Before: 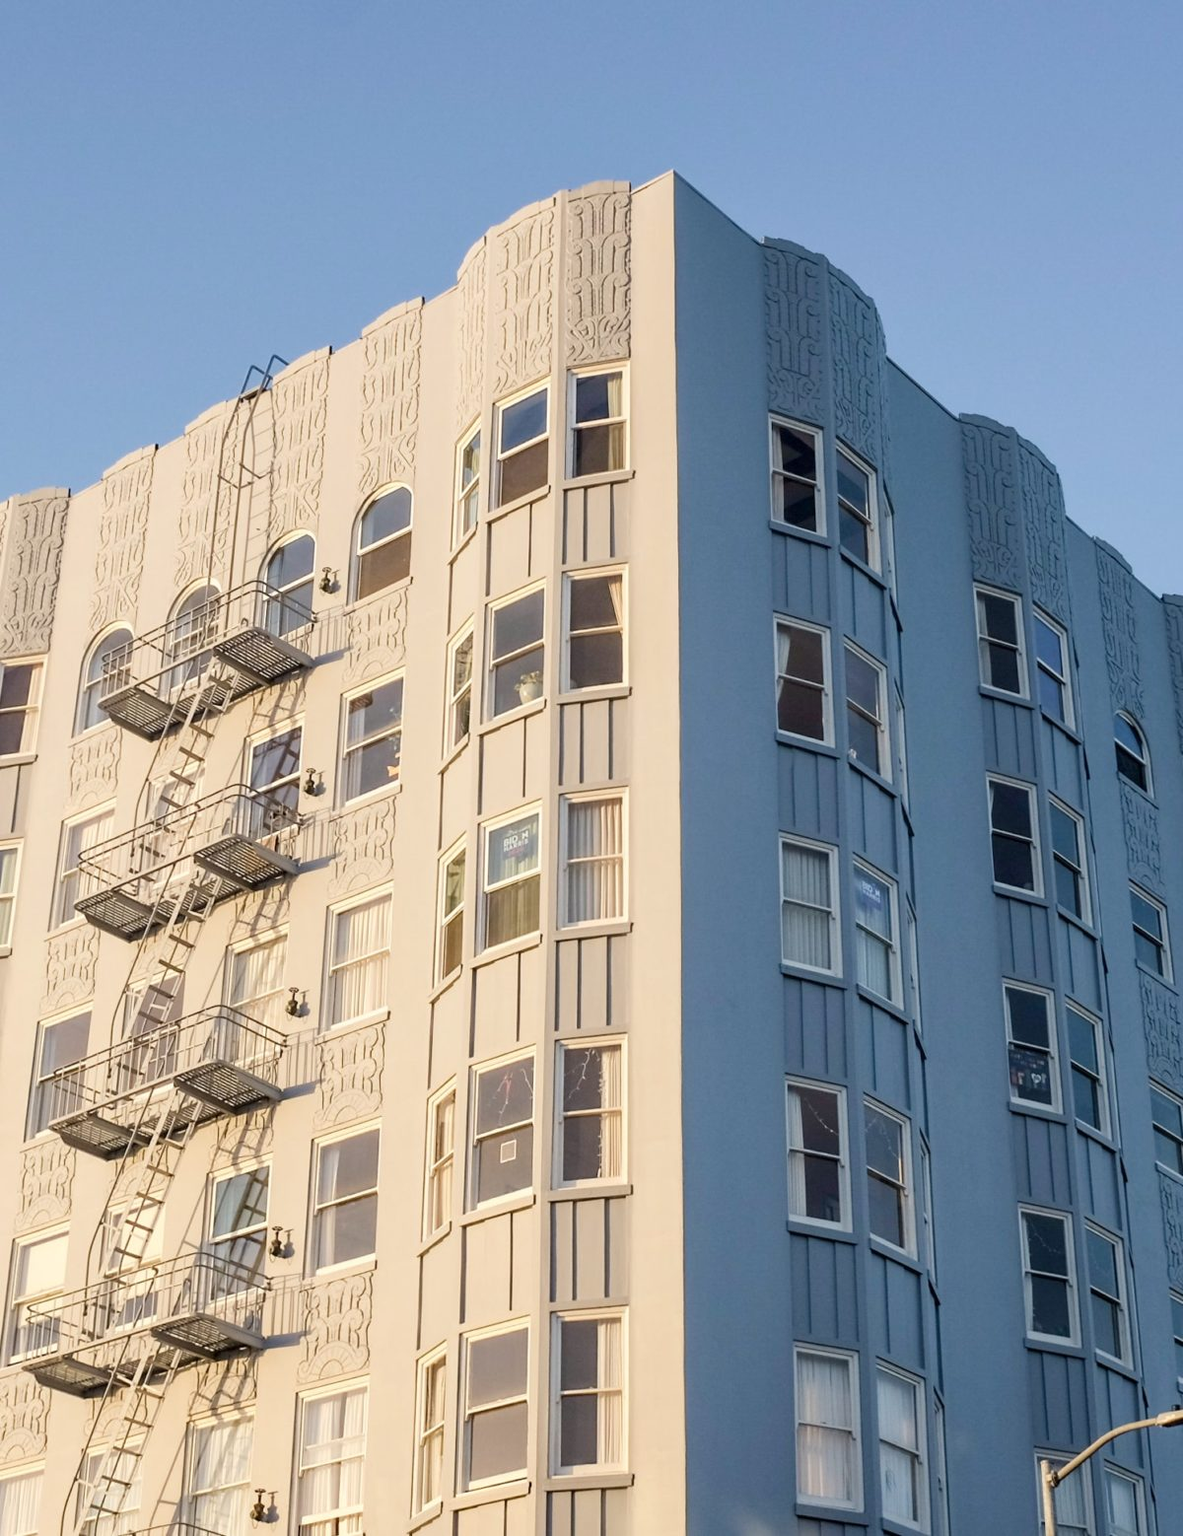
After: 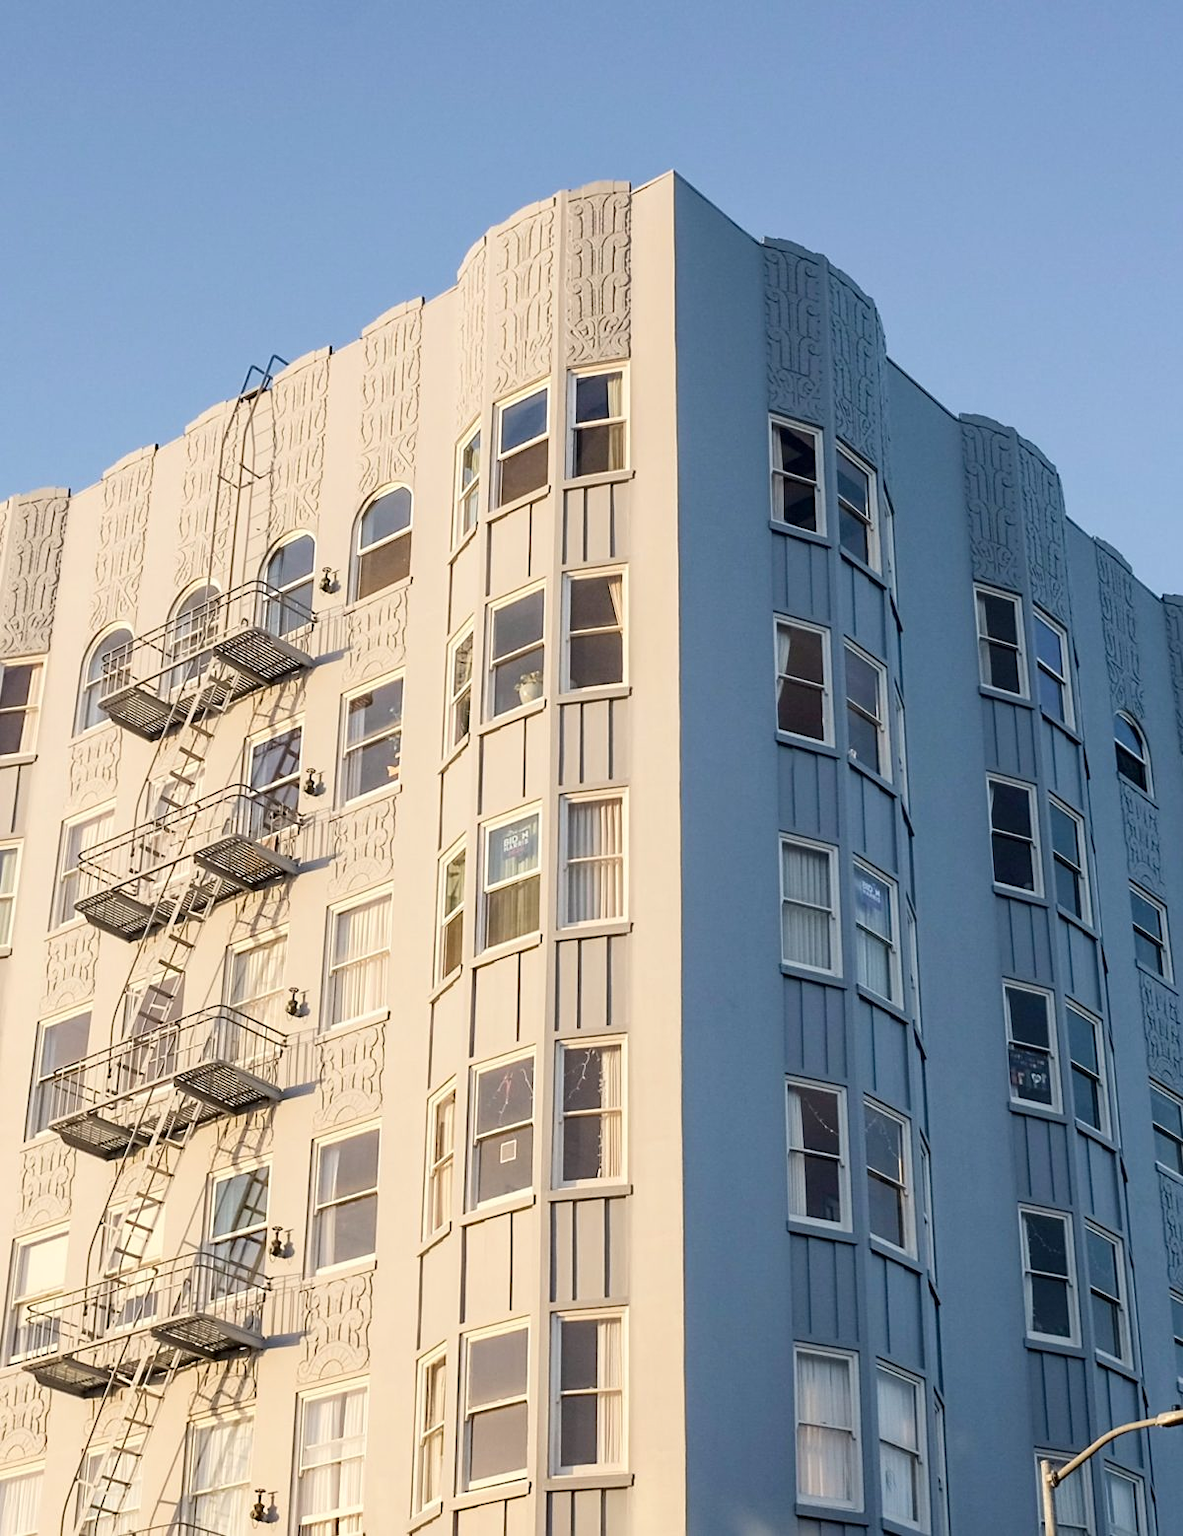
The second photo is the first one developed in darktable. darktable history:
sharpen: amount 0.214
shadows and highlights: shadows -30.01, highlights 29.76
